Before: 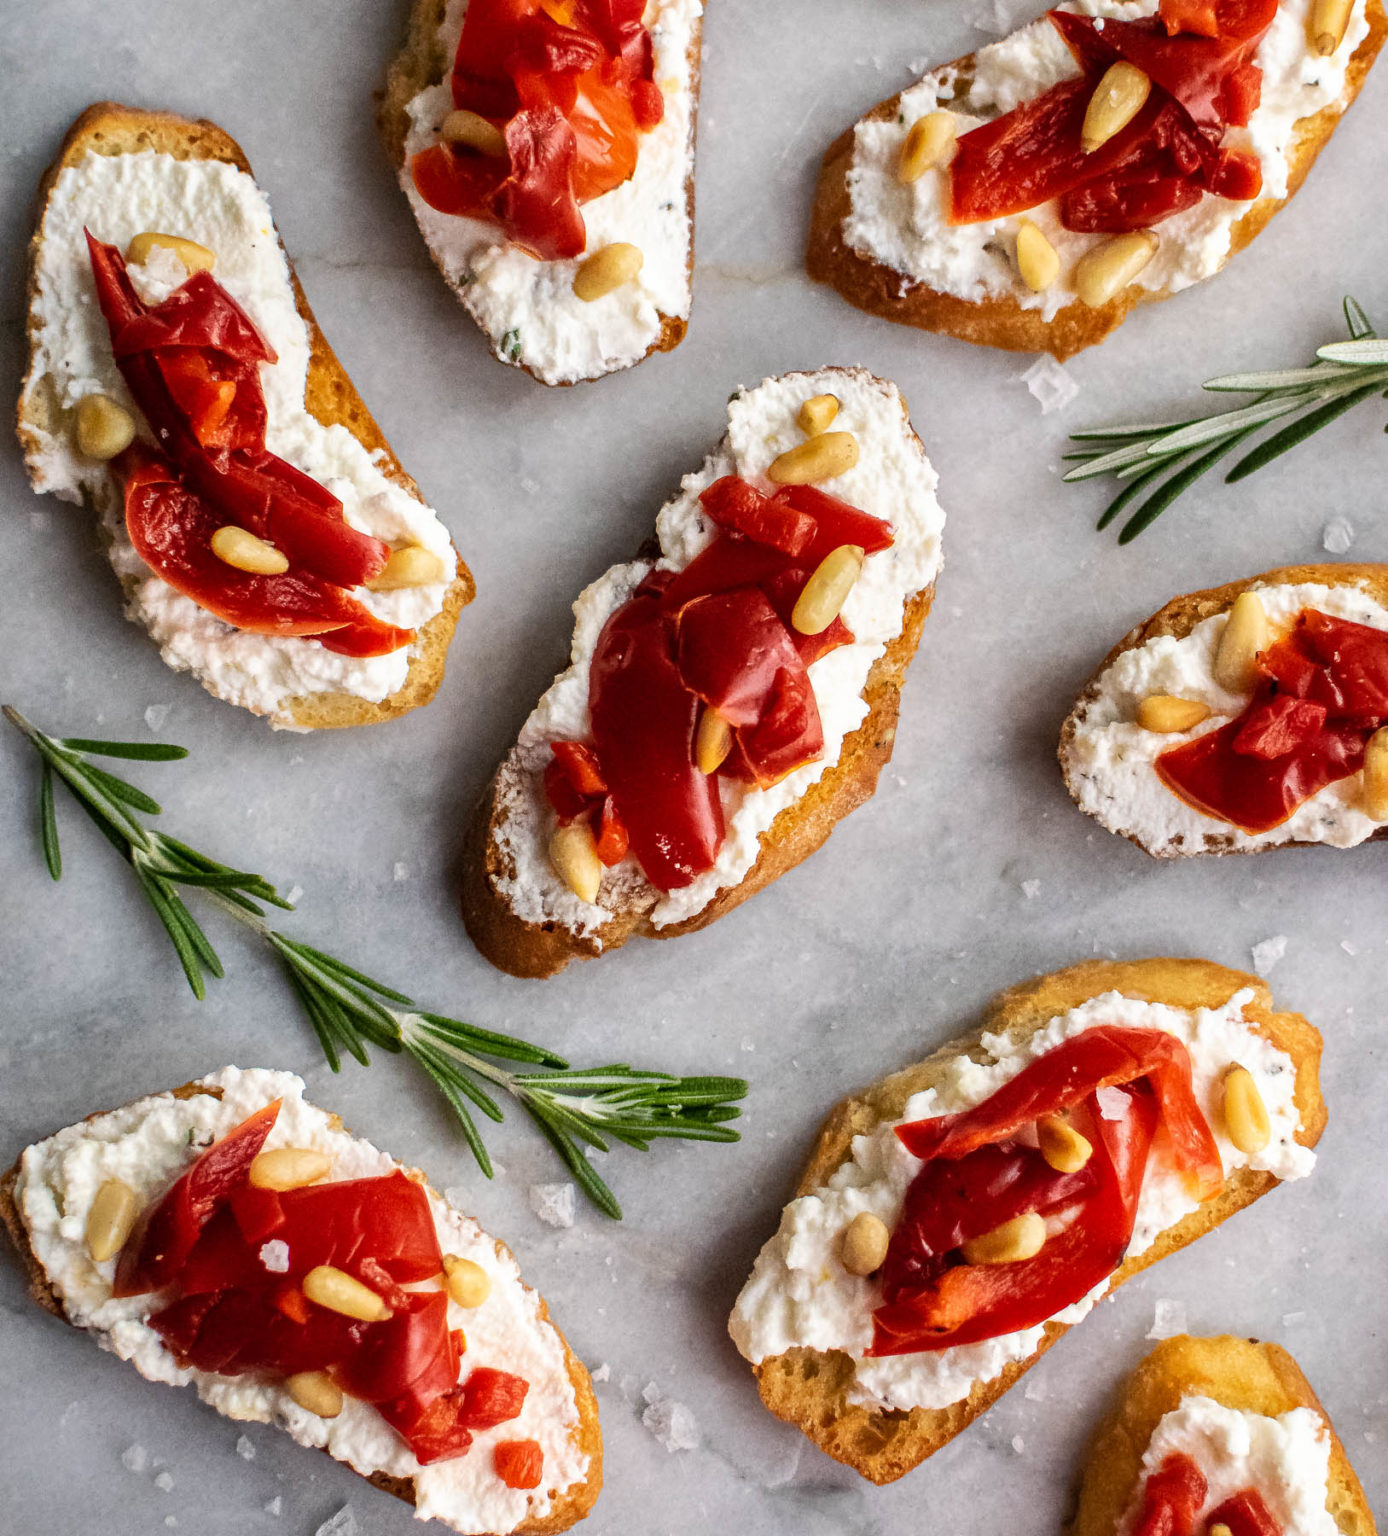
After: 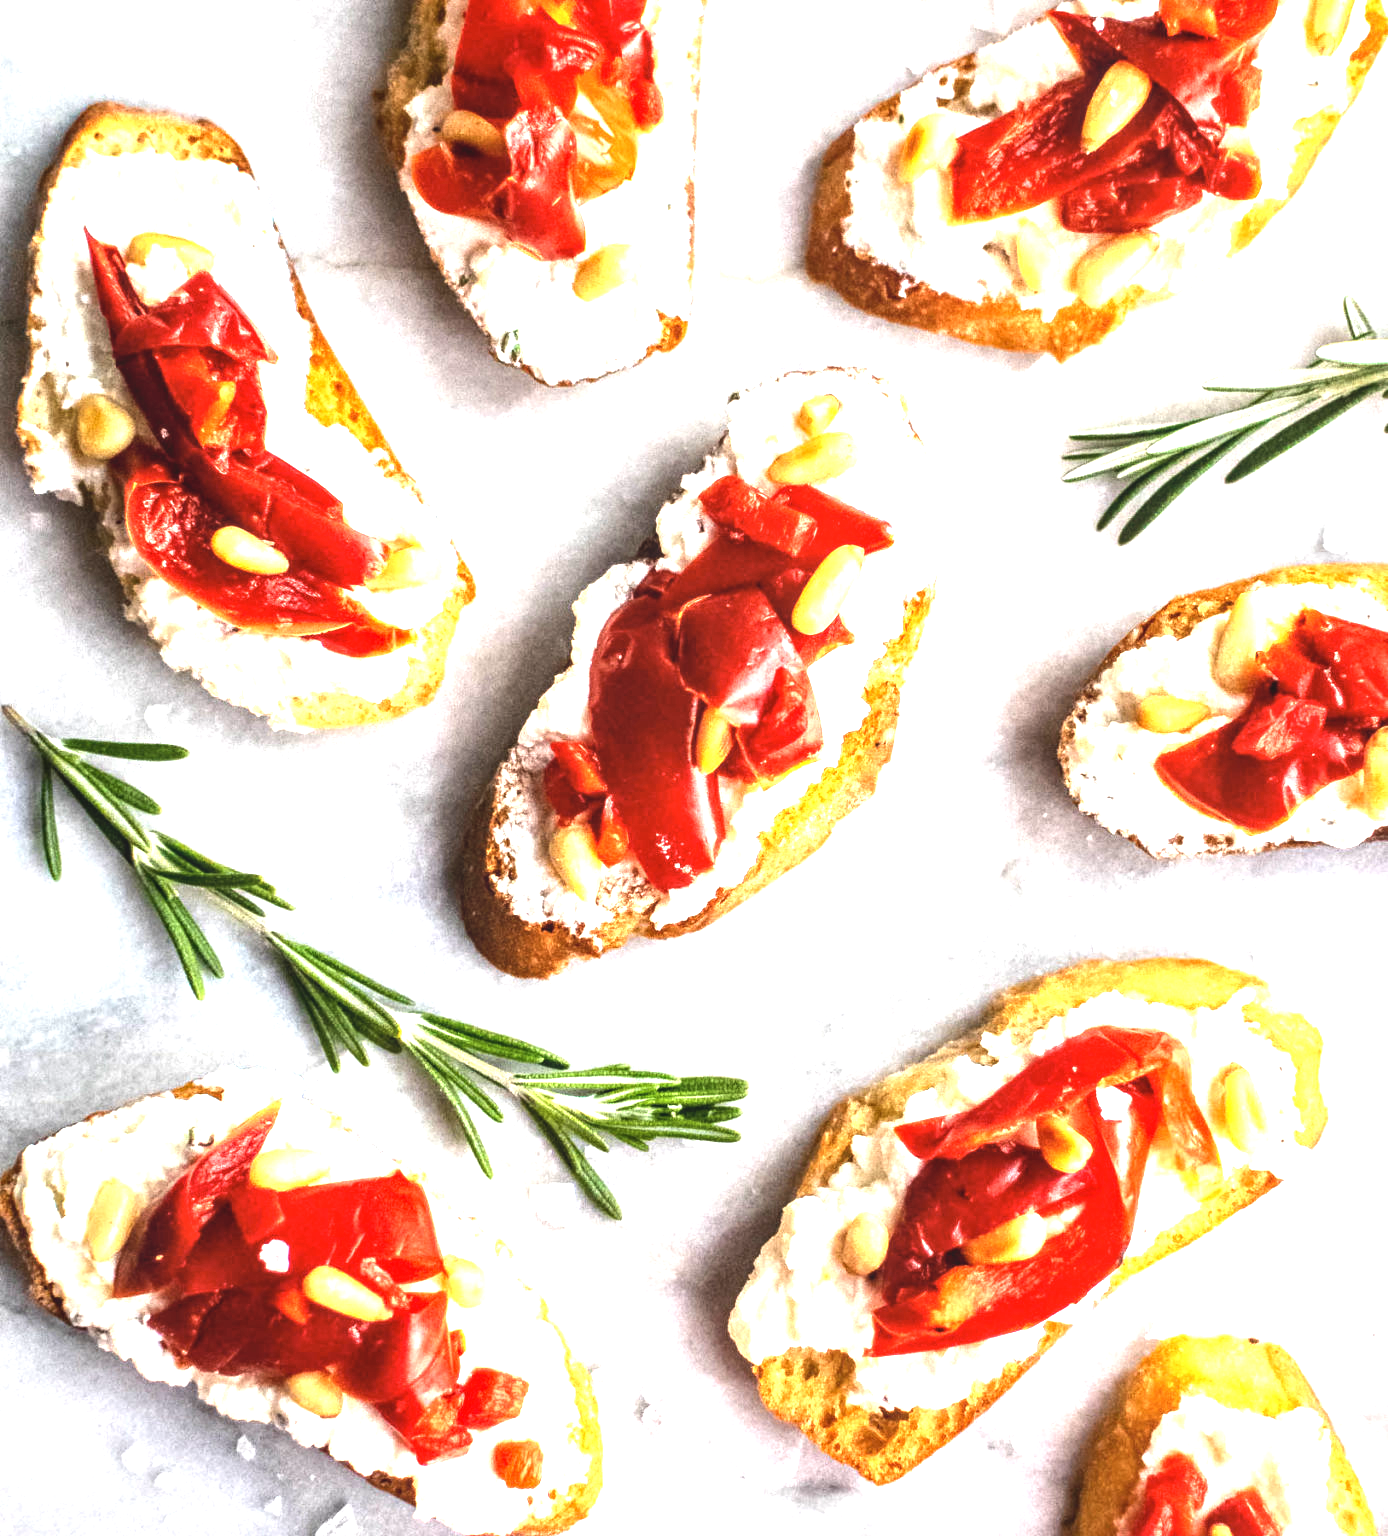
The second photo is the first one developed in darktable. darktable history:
tone equalizer: -8 EV -0.75 EV, -7 EV -0.7 EV, -6 EV -0.6 EV, -5 EV -0.4 EV, -3 EV 0.4 EV, -2 EV 0.6 EV, -1 EV 0.7 EV, +0 EV 0.75 EV, edges refinement/feathering 500, mask exposure compensation -1.57 EV, preserve details no
exposure: black level correction 0, exposure 1.1 EV, compensate exposure bias true, compensate highlight preservation false
local contrast: detail 110%
